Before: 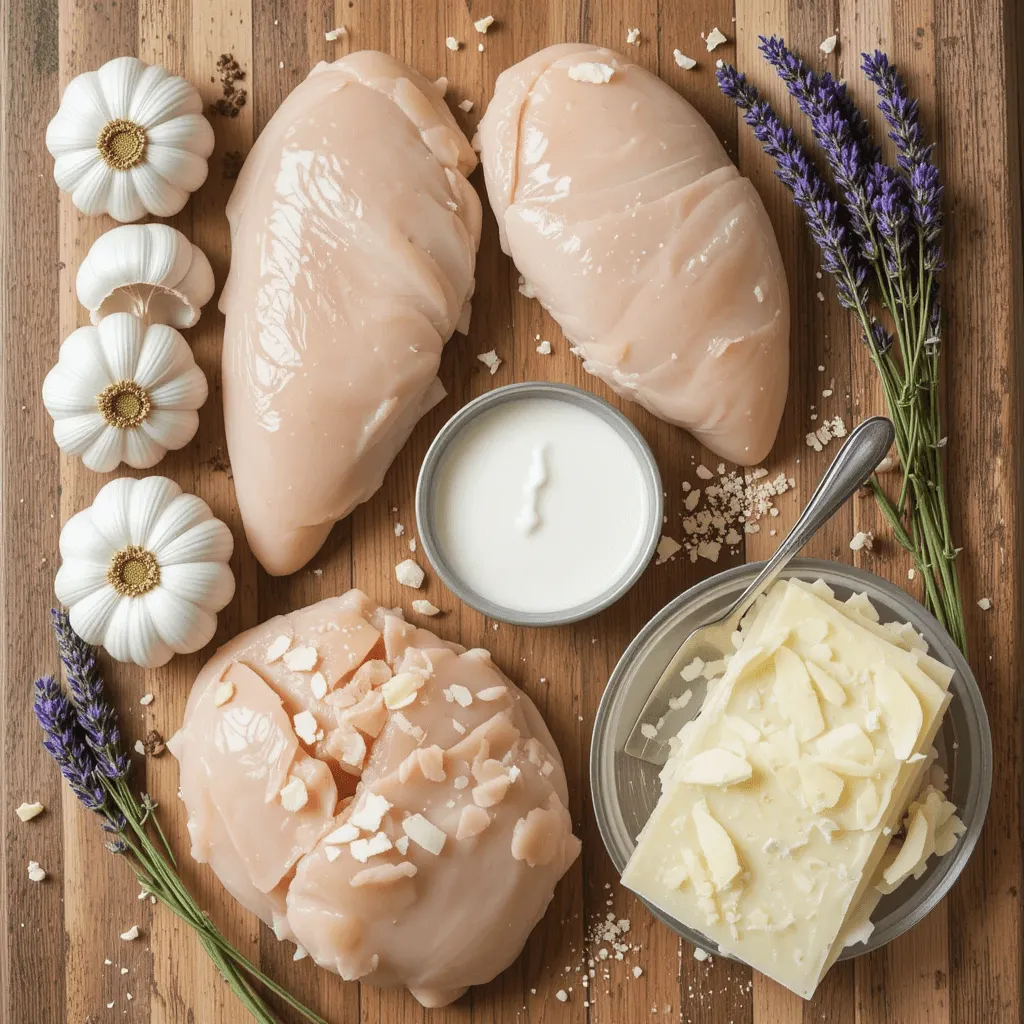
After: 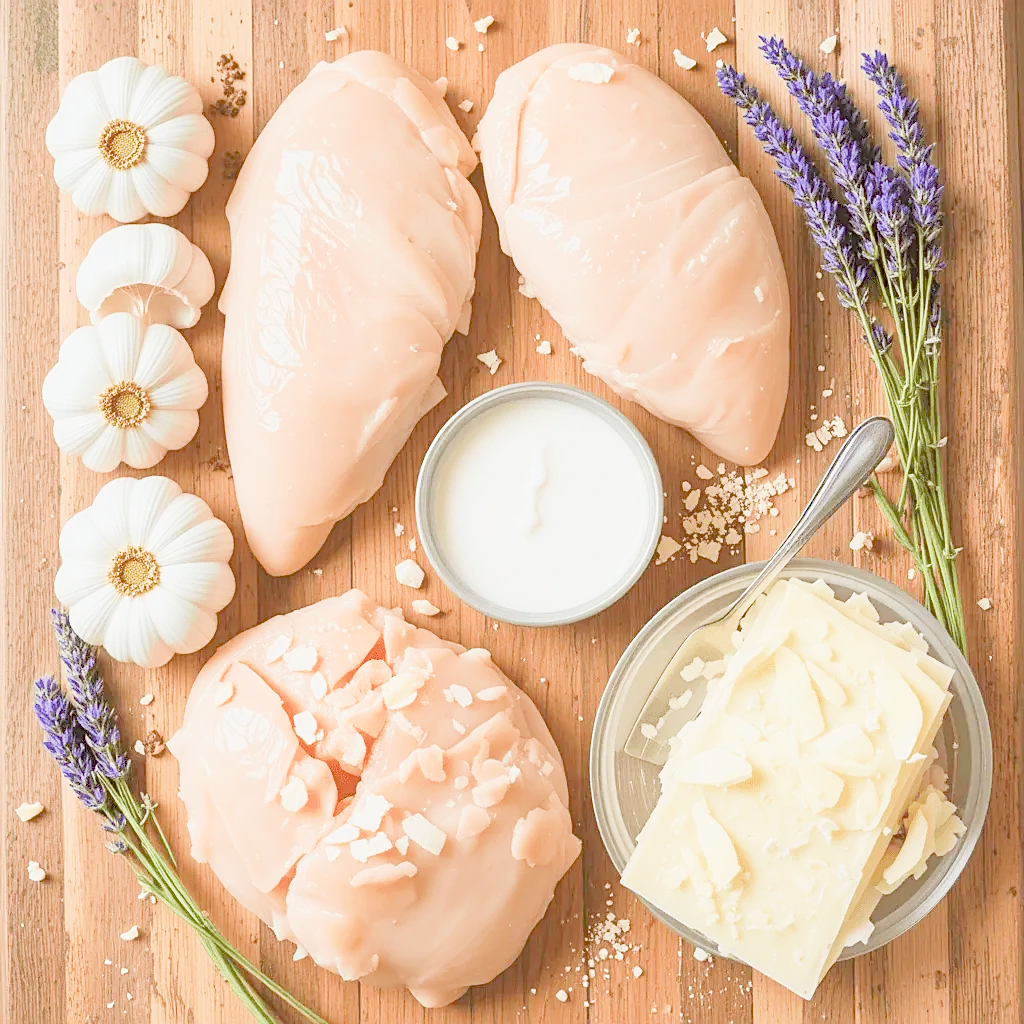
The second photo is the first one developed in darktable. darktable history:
filmic rgb: middle gray luminance 2.5%, black relative exposure -10 EV, white relative exposure 7 EV, threshold 6 EV, dynamic range scaling 10%, target black luminance 0%, hardness 3.19, latitude 44.39%, contrast 0.682, highlights saturation mix 5%, shadows ↔ highlights balance 13.63%, add noise in highlights 0, color science v3 (2019), use custom middle-gray values true, iterations of high-quality reconstruction 0, contrast in highlights soft, enable highlight reconstruction true
sharpen: on, module defaults
